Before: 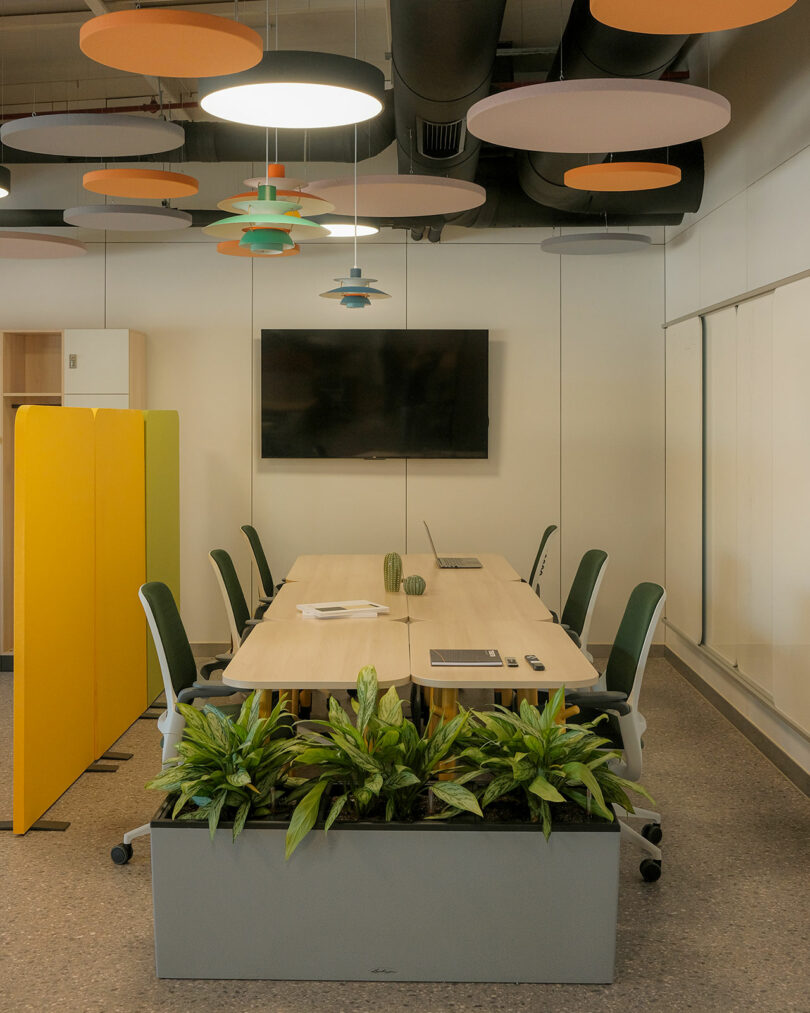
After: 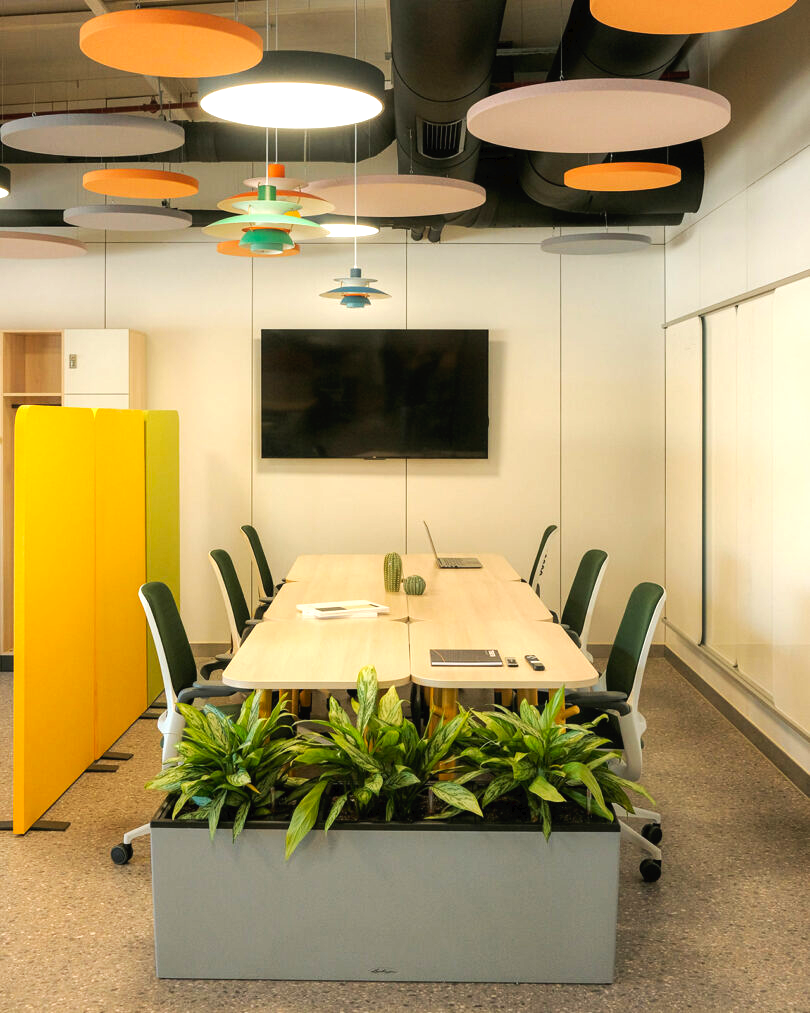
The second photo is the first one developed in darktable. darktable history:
exposure: exposure 1 EV, compensate highlight preservation false
tone curve: curves: ch0 [(0, 0) (0.003, 0.019) (0.011, 0.019) (0.025, 0.022) (0.044, 0.026) (0.069, 0.032) (0.1, 0.052) (0.136, 0.081) (0.177, 0.123) (0.224, 0.17) (0.277, 0.219) (0.335, 0.276) (0.399, 0.344) (0.468, 0.421) (0.543, 0.508) (0.623, 0.604) (0.709, 0.705) (0.801, 0.797) (0.898, 0.894) (1, 1)], preserve colors none
